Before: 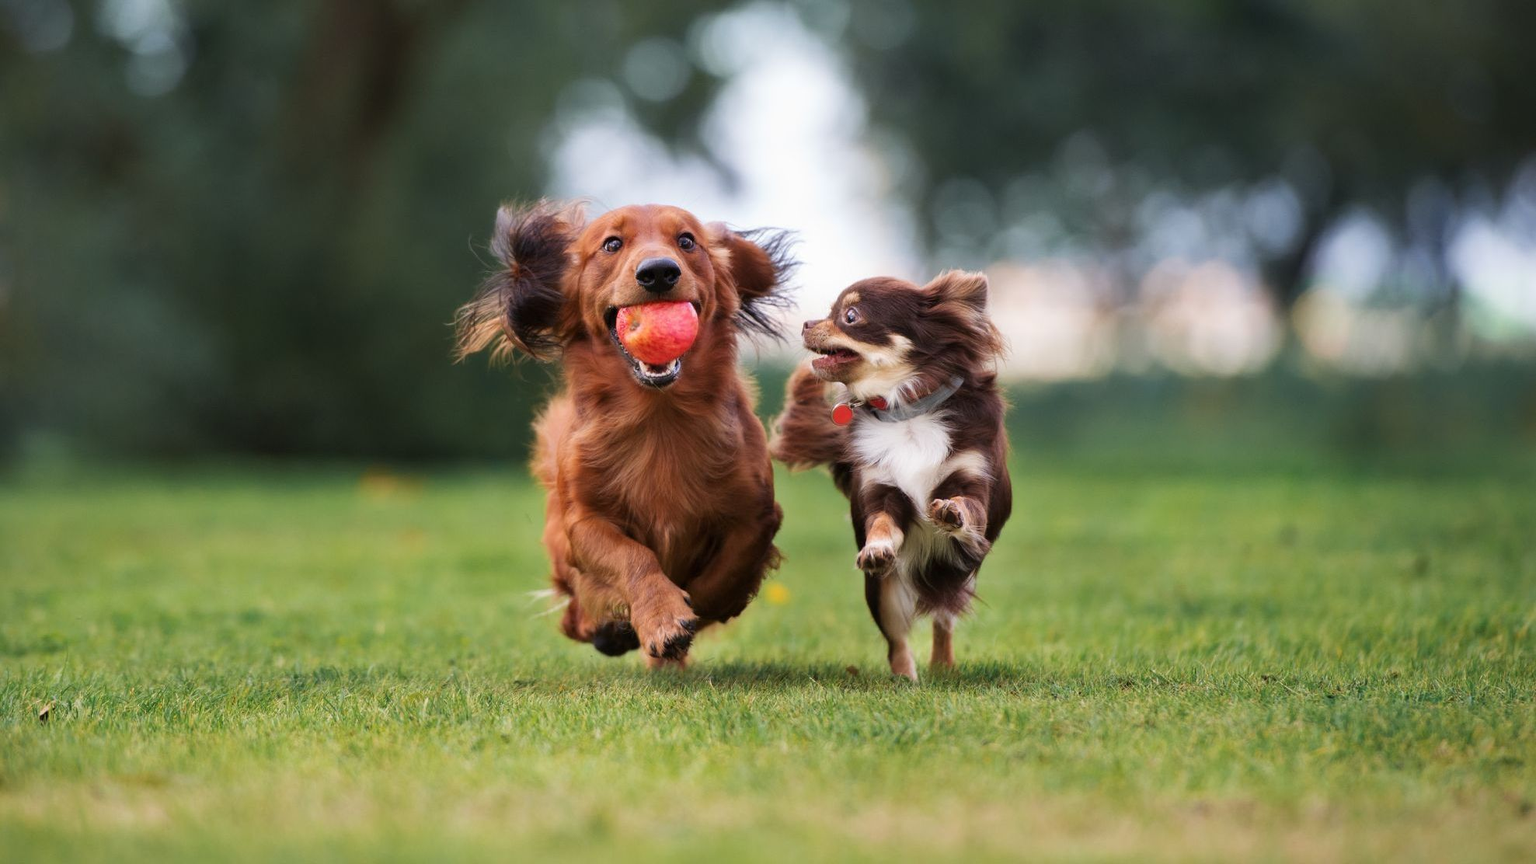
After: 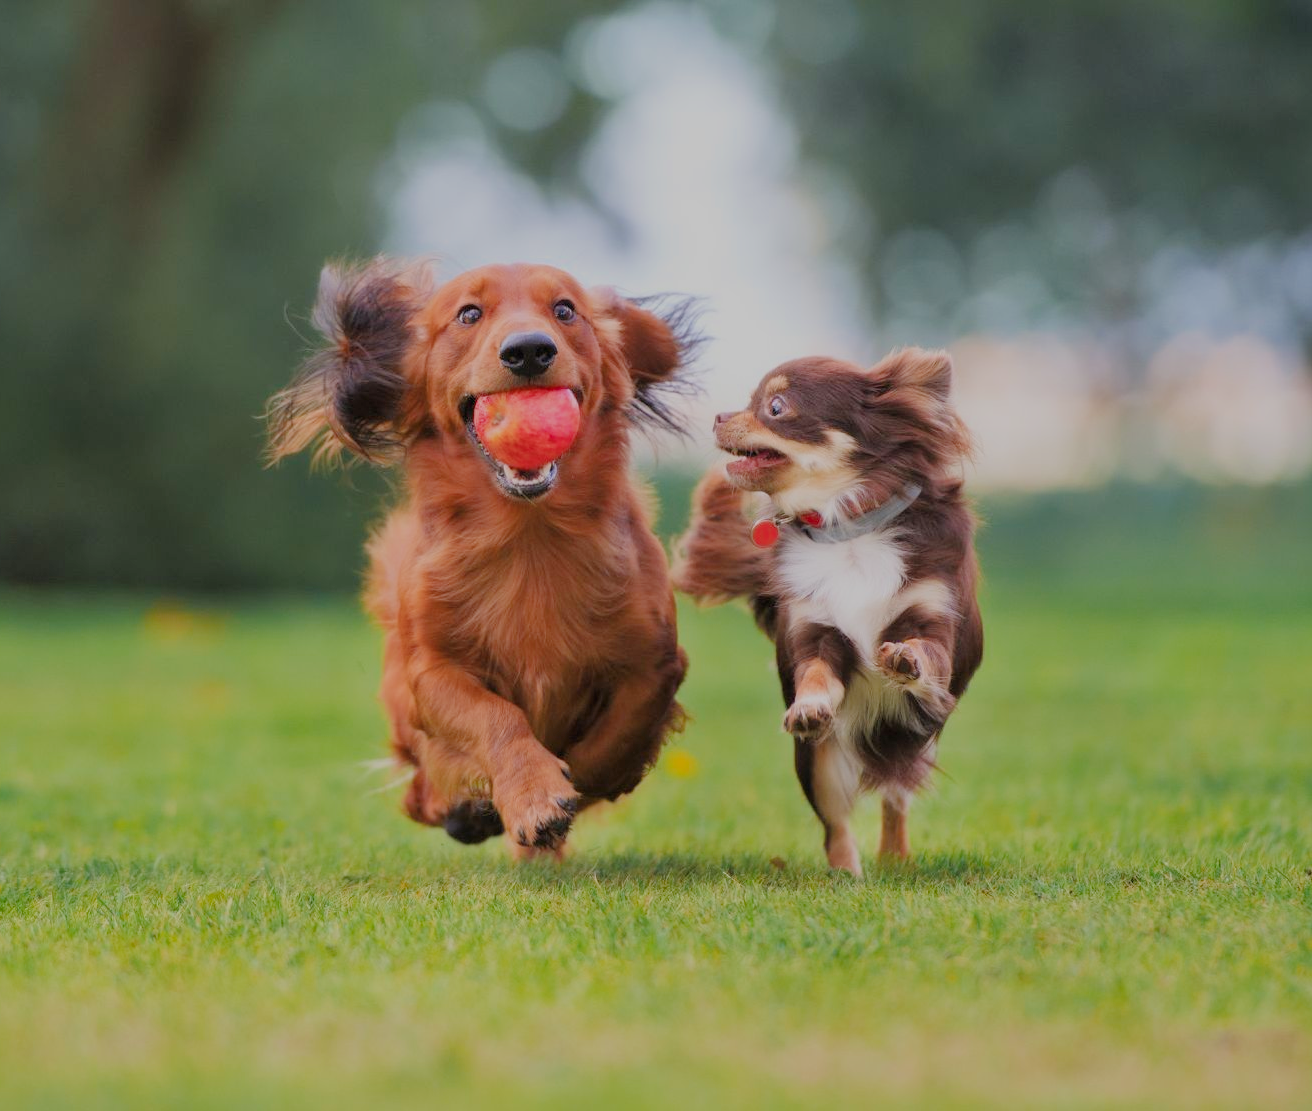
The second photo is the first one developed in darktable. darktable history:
color balance rgb: perceptual saturation grading › global saturation 24.935%, global vibrance 2.057%
exposure: black level correction -0.002, exposure 0.539 EV, compensate highlight preservation false
filmic rgb: middle gray luminance 2.54%, black relative exposure -9.95 EV, white relative exposure 7 EV, dynamic range scaling 9.78%, target black luminance 0%, hardness 3.19, latitude 44.33%, contrast 0.665, highlights saturation mix 3.9%, shadows ↔ highlights balance 12.91%
crop and rotate: left 16.185%, right 17.448%
